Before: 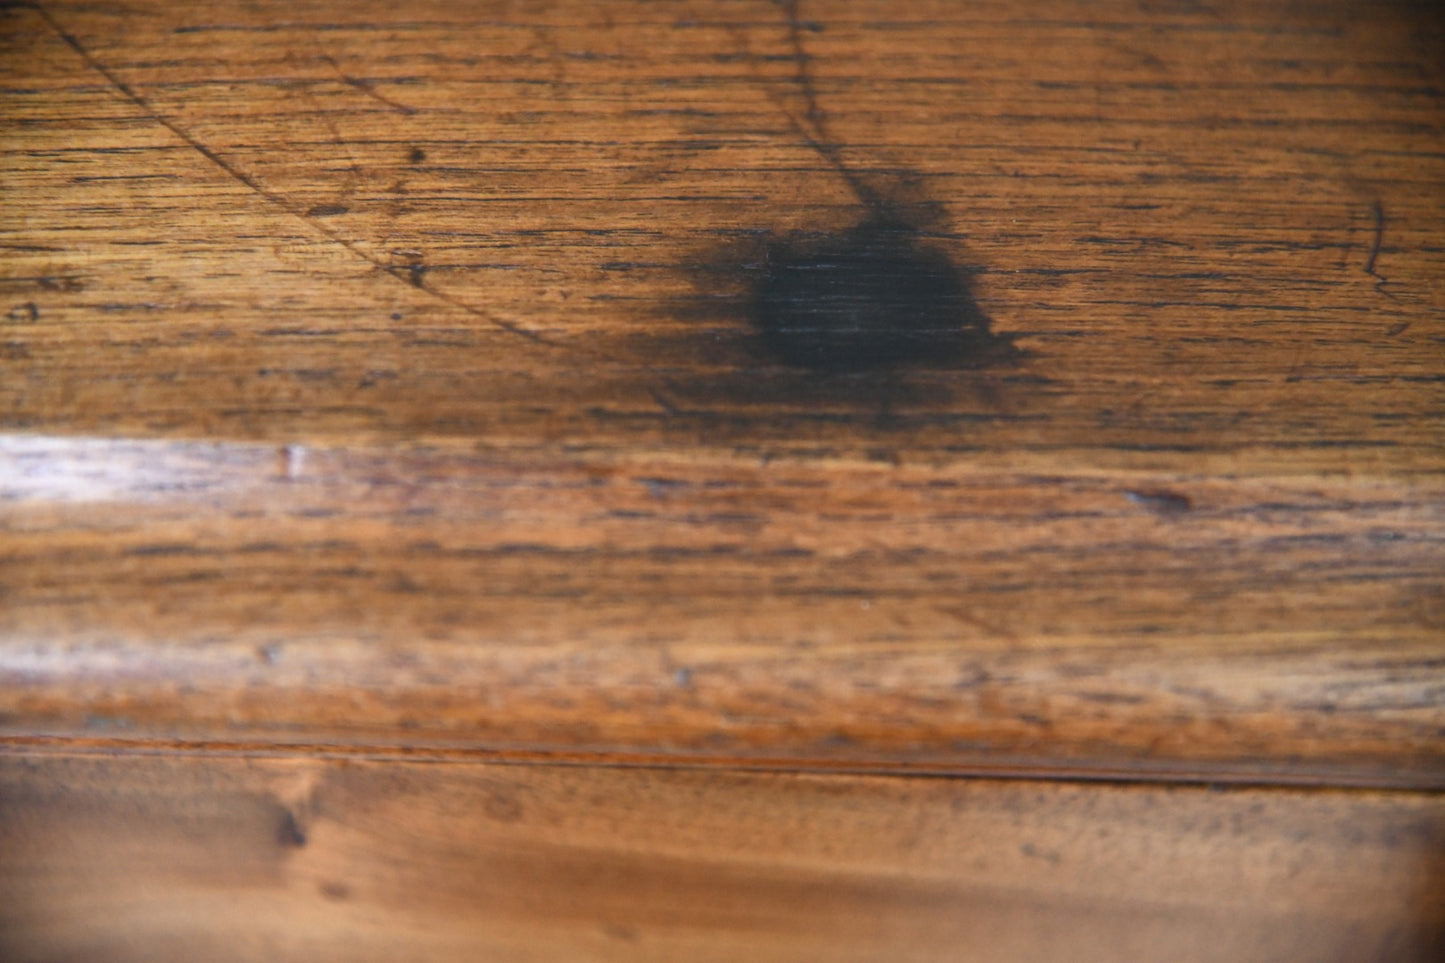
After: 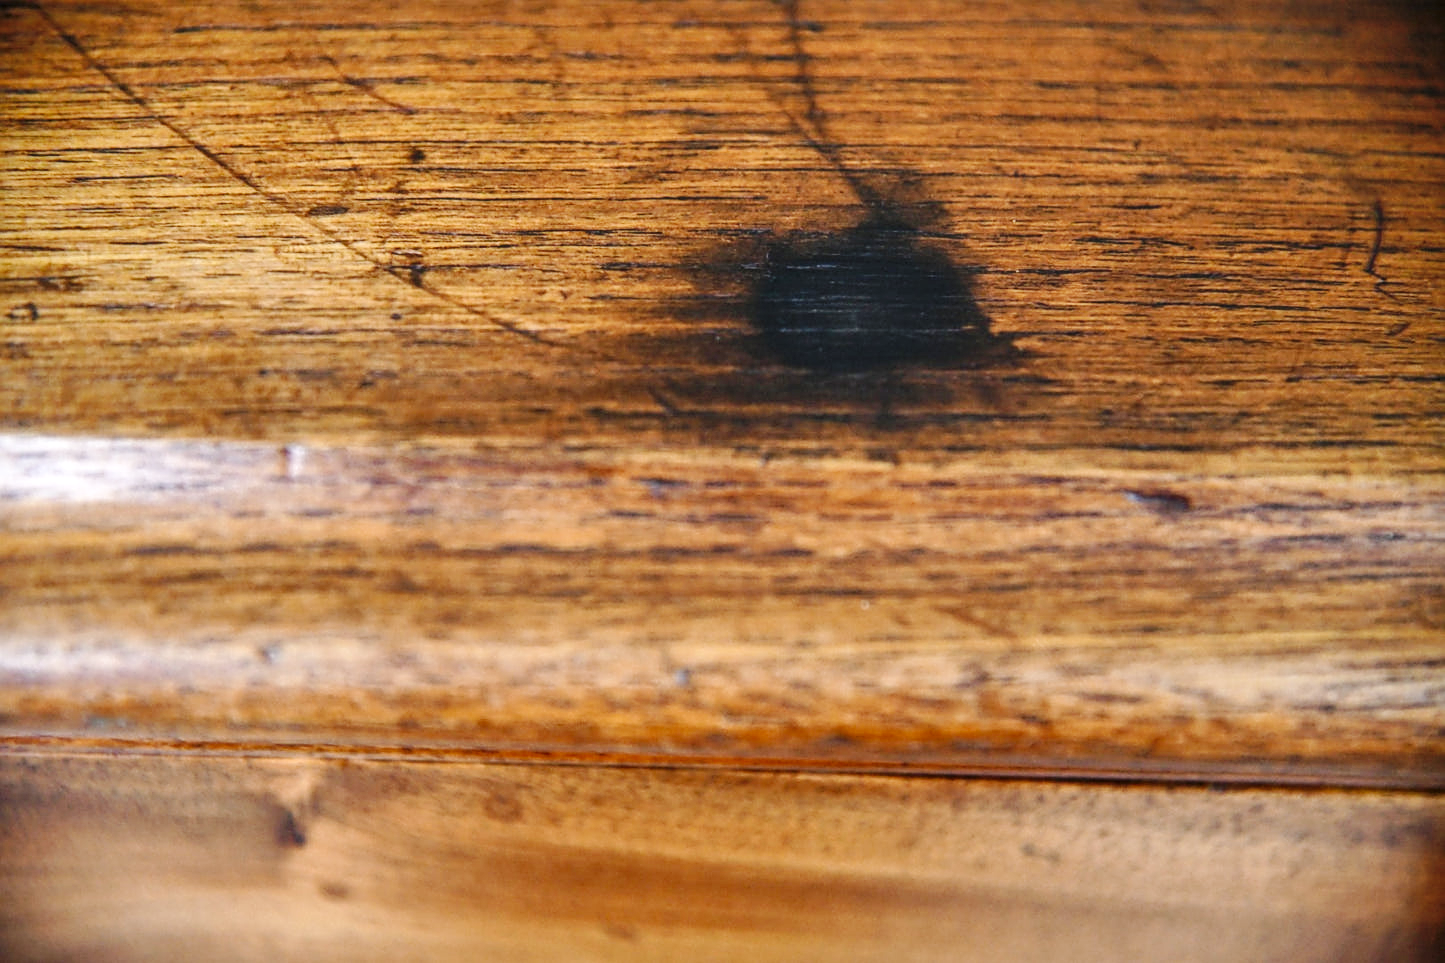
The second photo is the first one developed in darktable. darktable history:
sharpen: on, module defaults
shadows and highlights: on, module defaults
exposure: compensate exposure bias true, compensate highlight preservation false
local contrast: detail 130%
base curve: curves: ch0 [(0, 0) (0.036, 0.025) (0.121, 0.166) (0.206, 0.329) (0.605, 0.79) (1, 1)], preserve colors none
